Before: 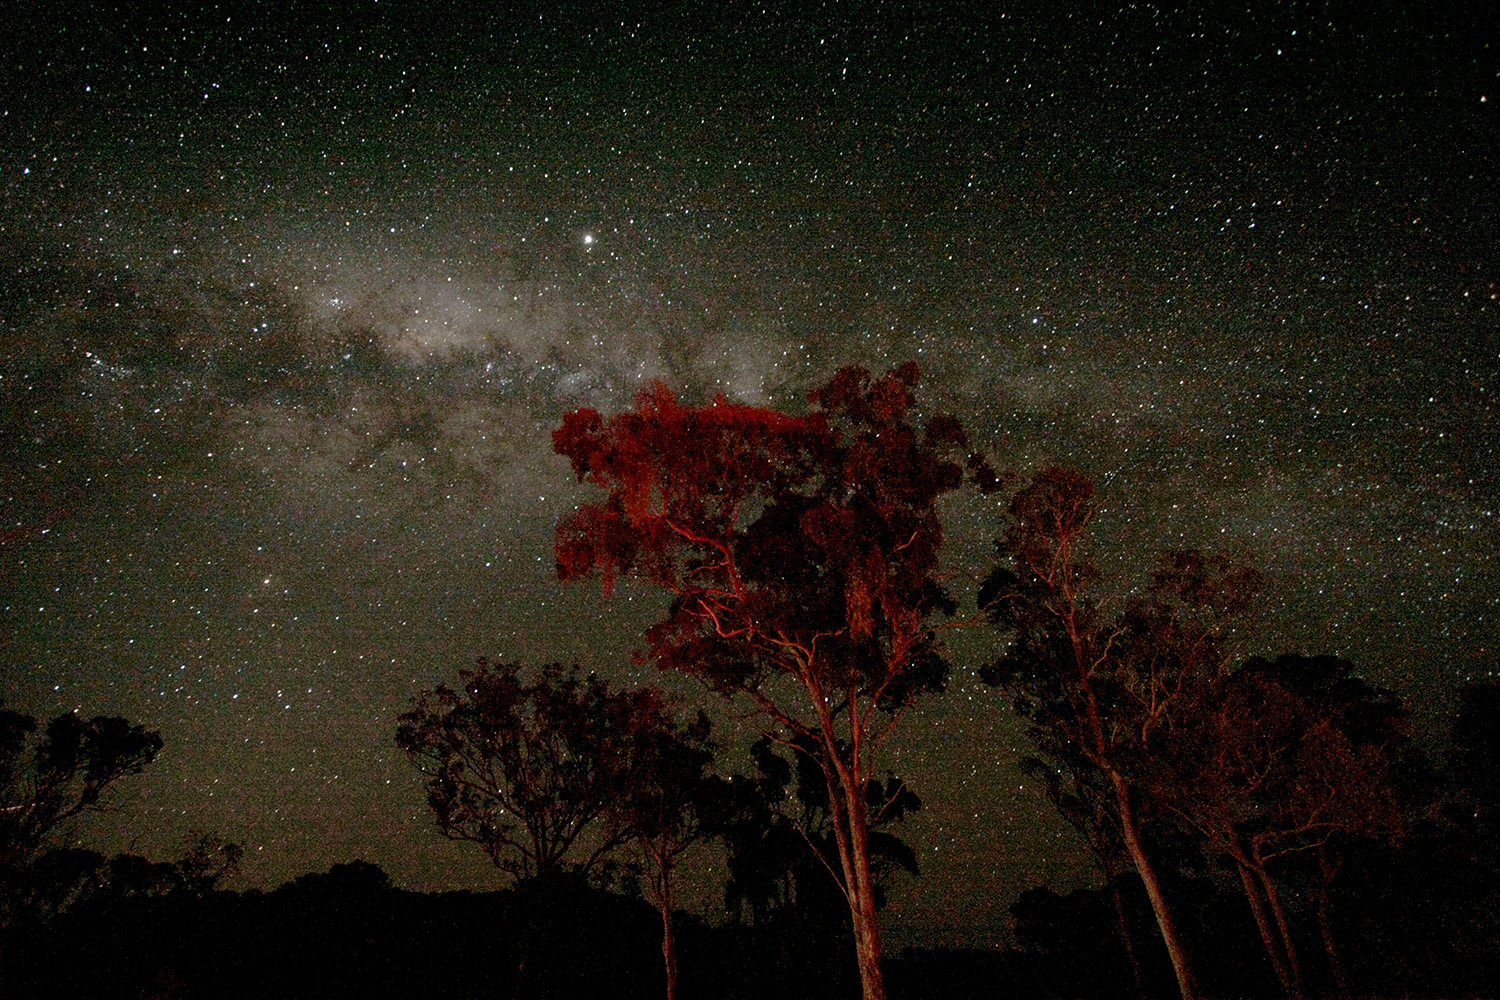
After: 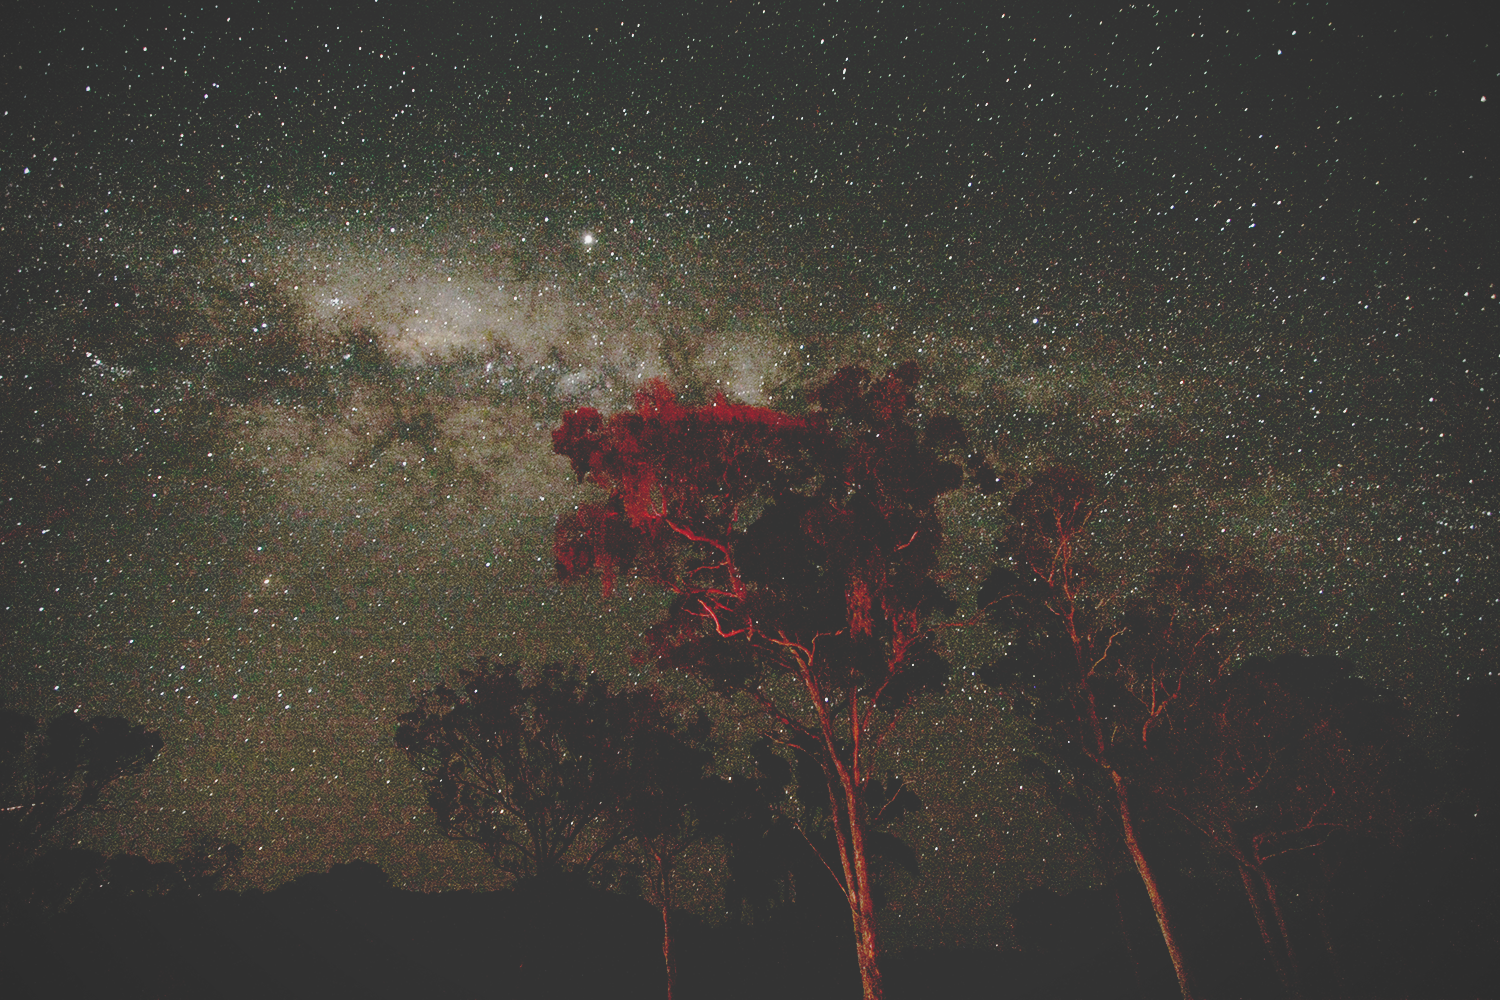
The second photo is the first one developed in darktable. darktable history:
vignetting: brightness -0.268, width/height ratio 1.094
base curve: curves: ch0 [(0, 0) (0.028, 0.03) (0.121, 0.232) (0.46, 0.748) (0.859, 0.968) (1, 1)], preserve colors none
tone curve: curves: ch0 [(0, 0.211) (0.15, 0.25) (1, 0.953)], preserve colors none
